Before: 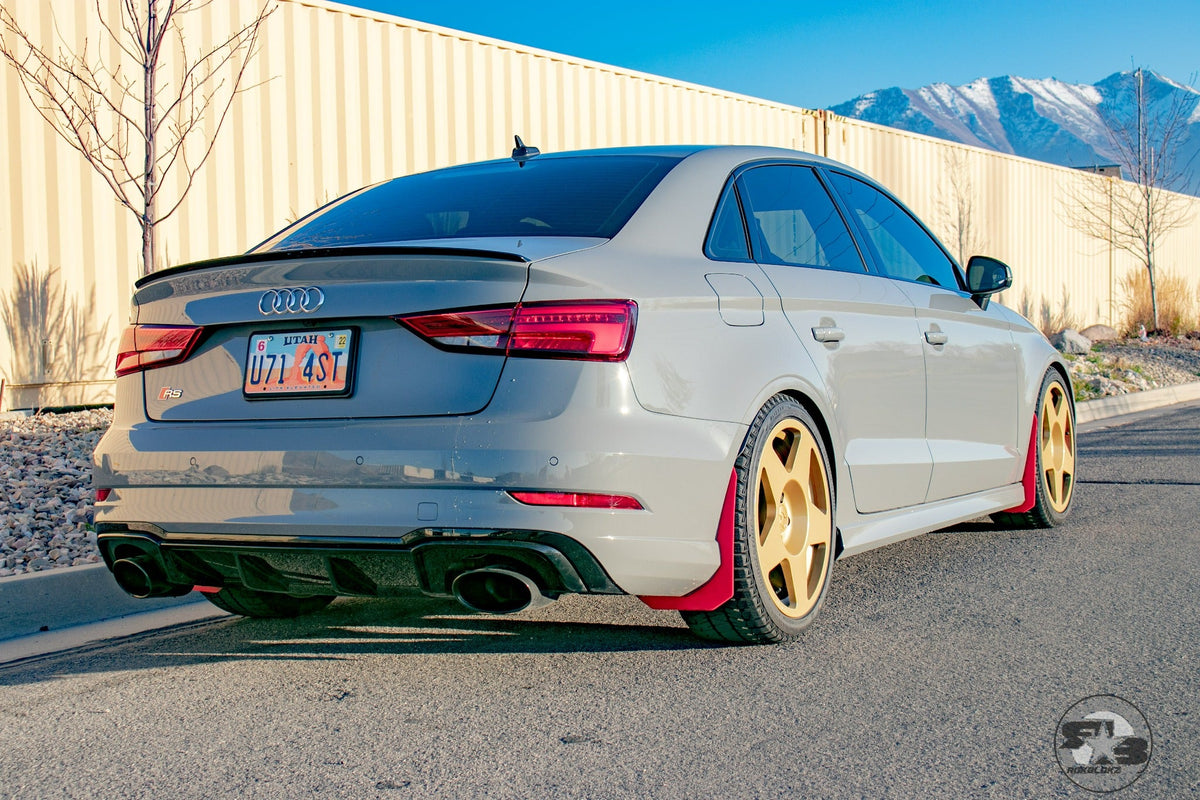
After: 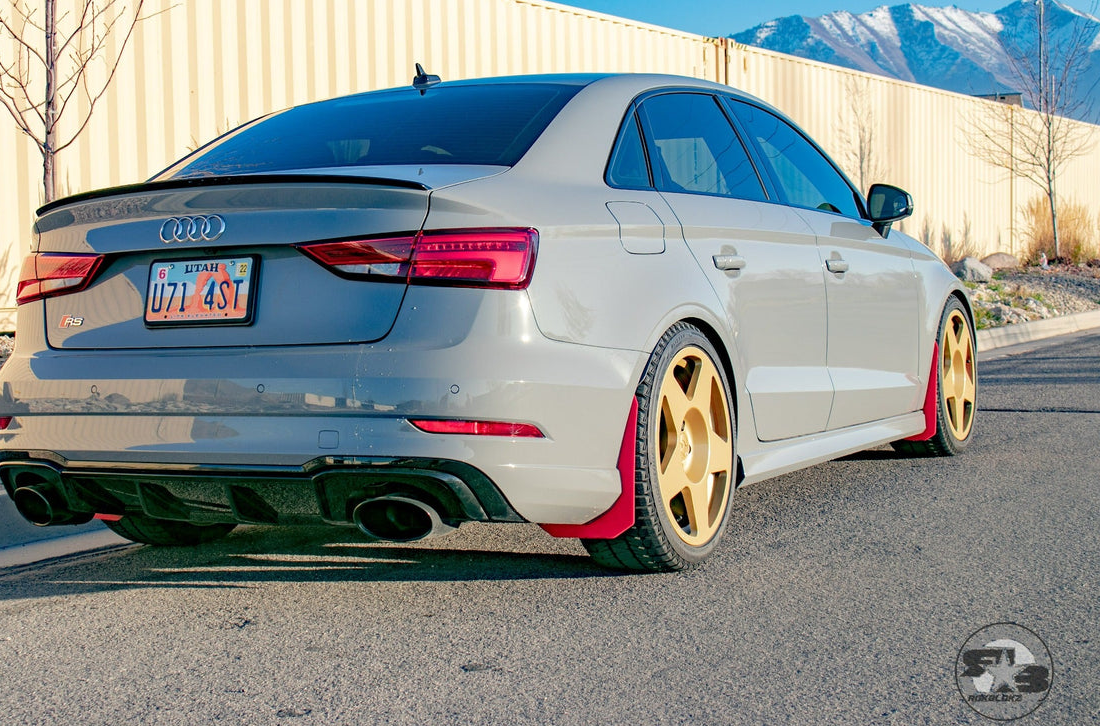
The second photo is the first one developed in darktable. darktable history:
crop and rotate: left 8.262%, top 9.226%
color correction: highlights a* -0.137, highlights b* 0.137
